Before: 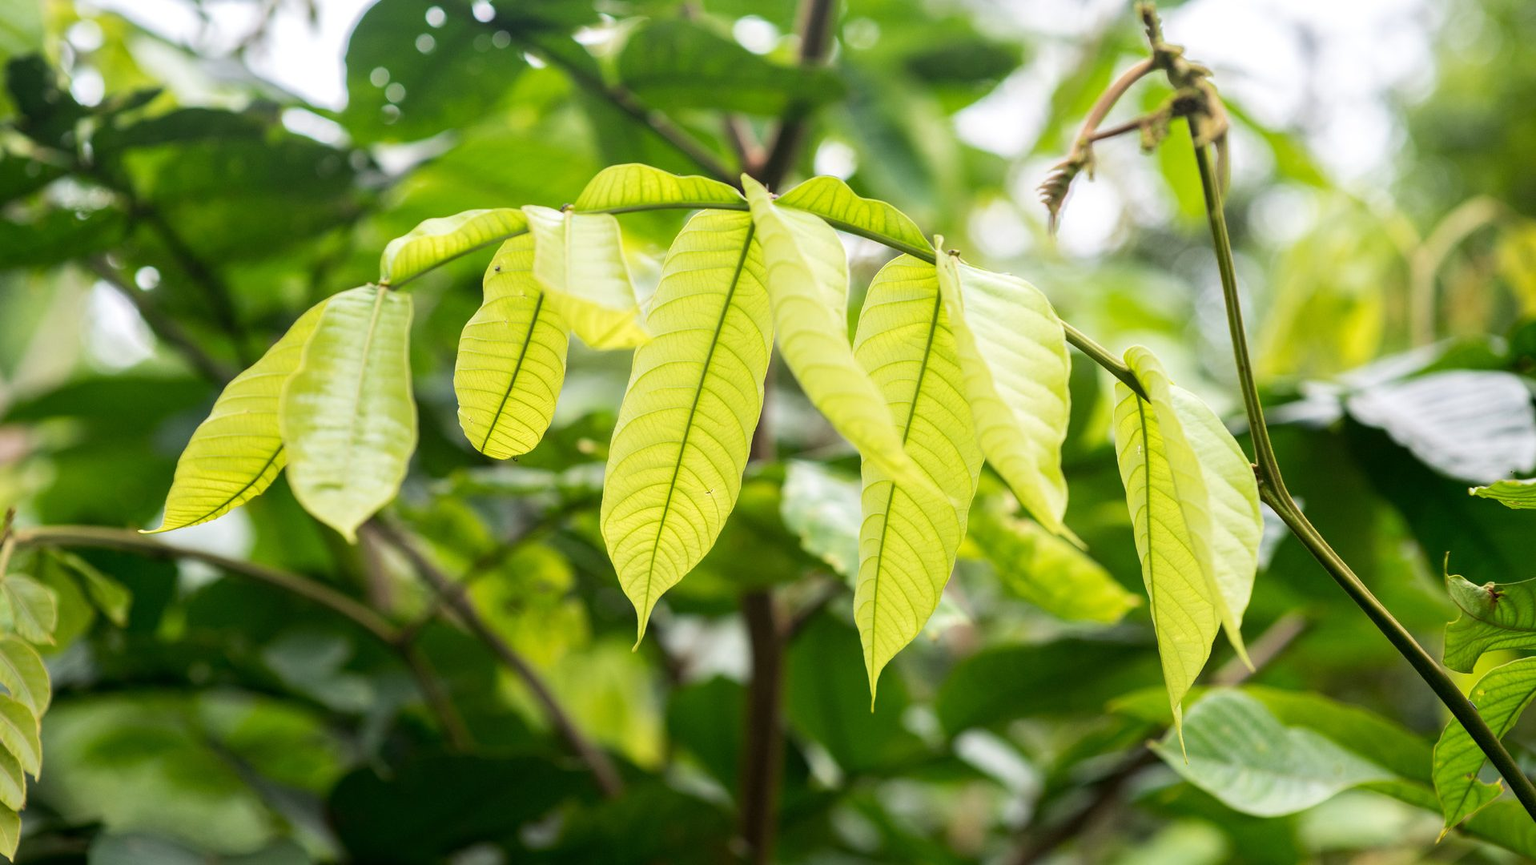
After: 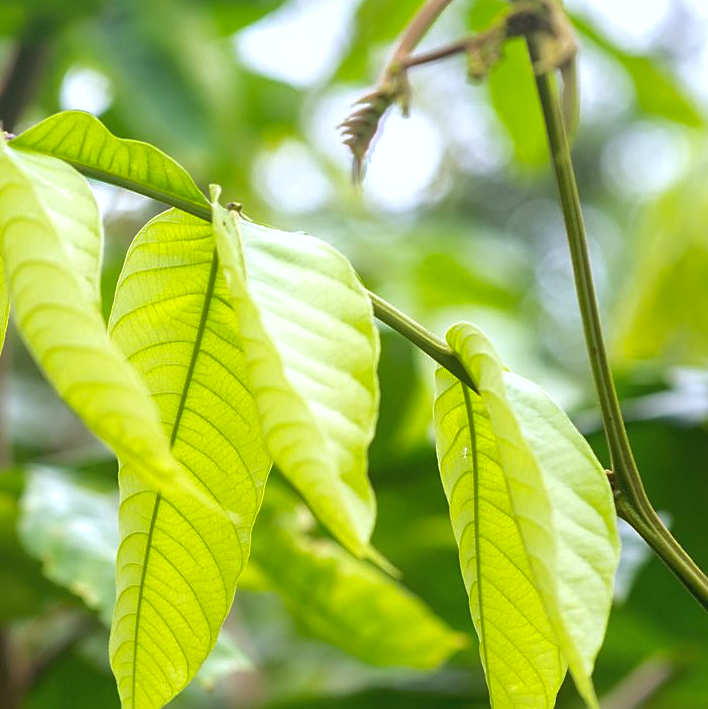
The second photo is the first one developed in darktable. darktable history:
crop and rotate: left 49.936%, top 10.094%, right 13.136%, bottom 24.256%
sharpen: radius 1.864, amount 0.398, threshold 1.271
shadows and highlights: on, module defaults
exposure: exposure 0.217 EV, compensate highlight preservation false
white balance: red 0.954, blue 1.079
contrast equalizer: octaves 7, y [[0.6 ×6], [0.55 ×6], [0 ×6], [0 ×6], [0 ×6]], mix -0.2
